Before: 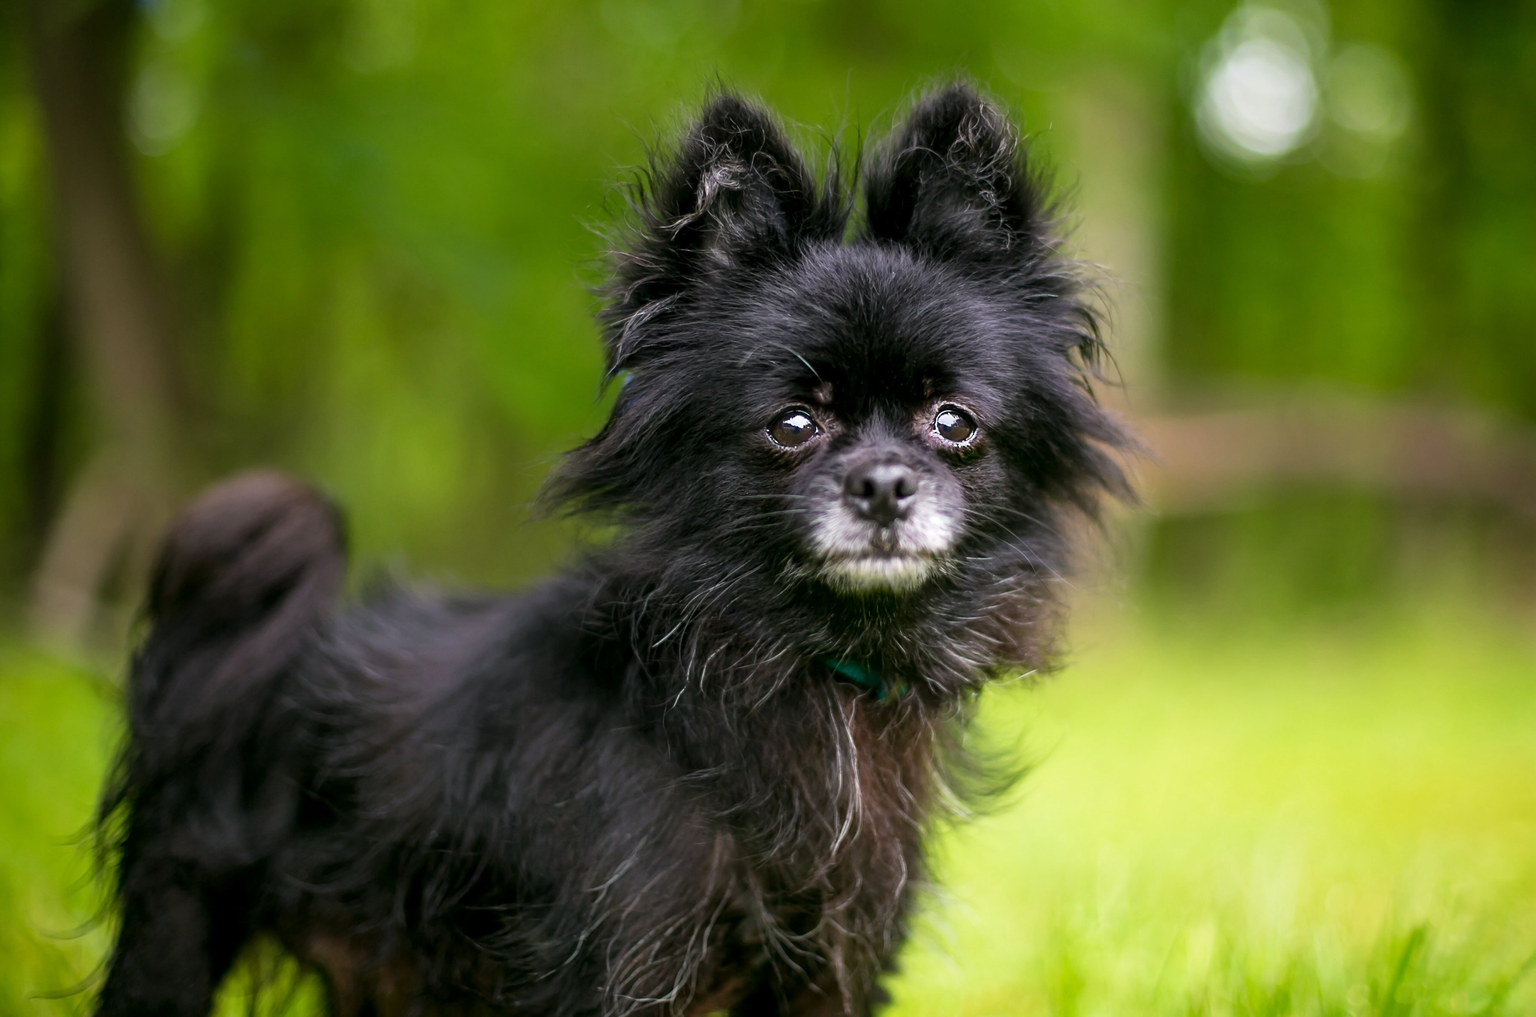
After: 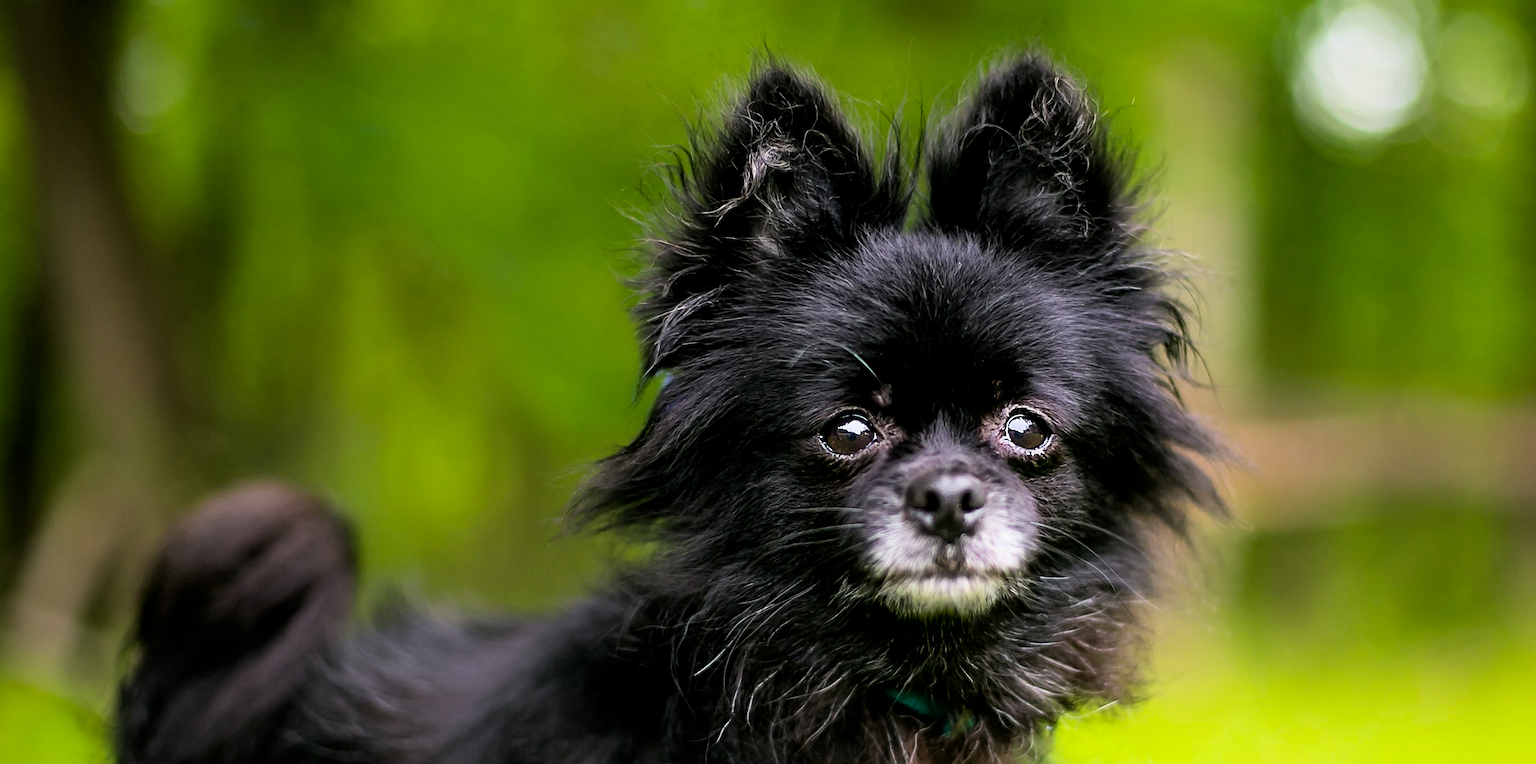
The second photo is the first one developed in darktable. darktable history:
filmic rgb: middle gray luminance 18.32%, black relative exposure -8.95 EV, white relative exposure 3.75 EV, target black luminance 0%, hardness 4.83, latitude 68.21%, contrast 0.944, highlights saturation mix 19.68%, shadows ↔ highlights balance 21.21%, color science v6 (2022)
sharpen: on, module defaults
crop: left 1.533%, top 3.42%, right 7.771%, bottom 28.449%
color balance rgb: perceptual saturation grading › global saturation 0.095%, perceptual brilliance grading › global brilliance -5.742%, perceptual brilliance grading › highlights 24.551%, perceptual brilliance grading › mid-tones 6.96%, perceptual brilliance grading › shadows -4.897%, global vibrance 20%
